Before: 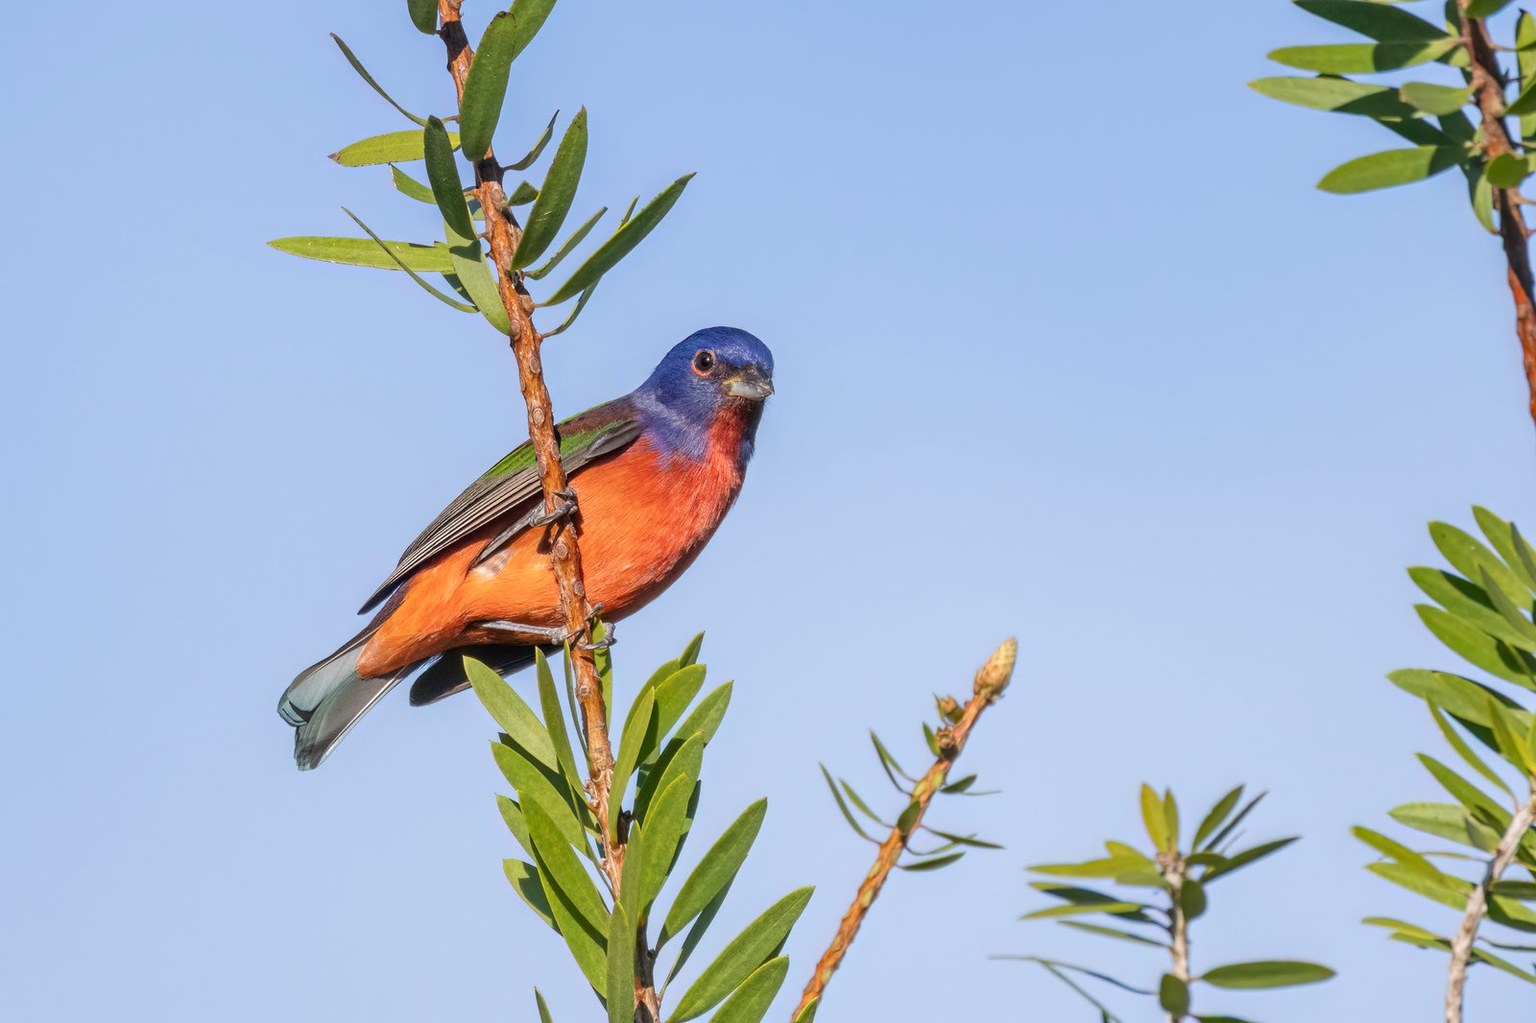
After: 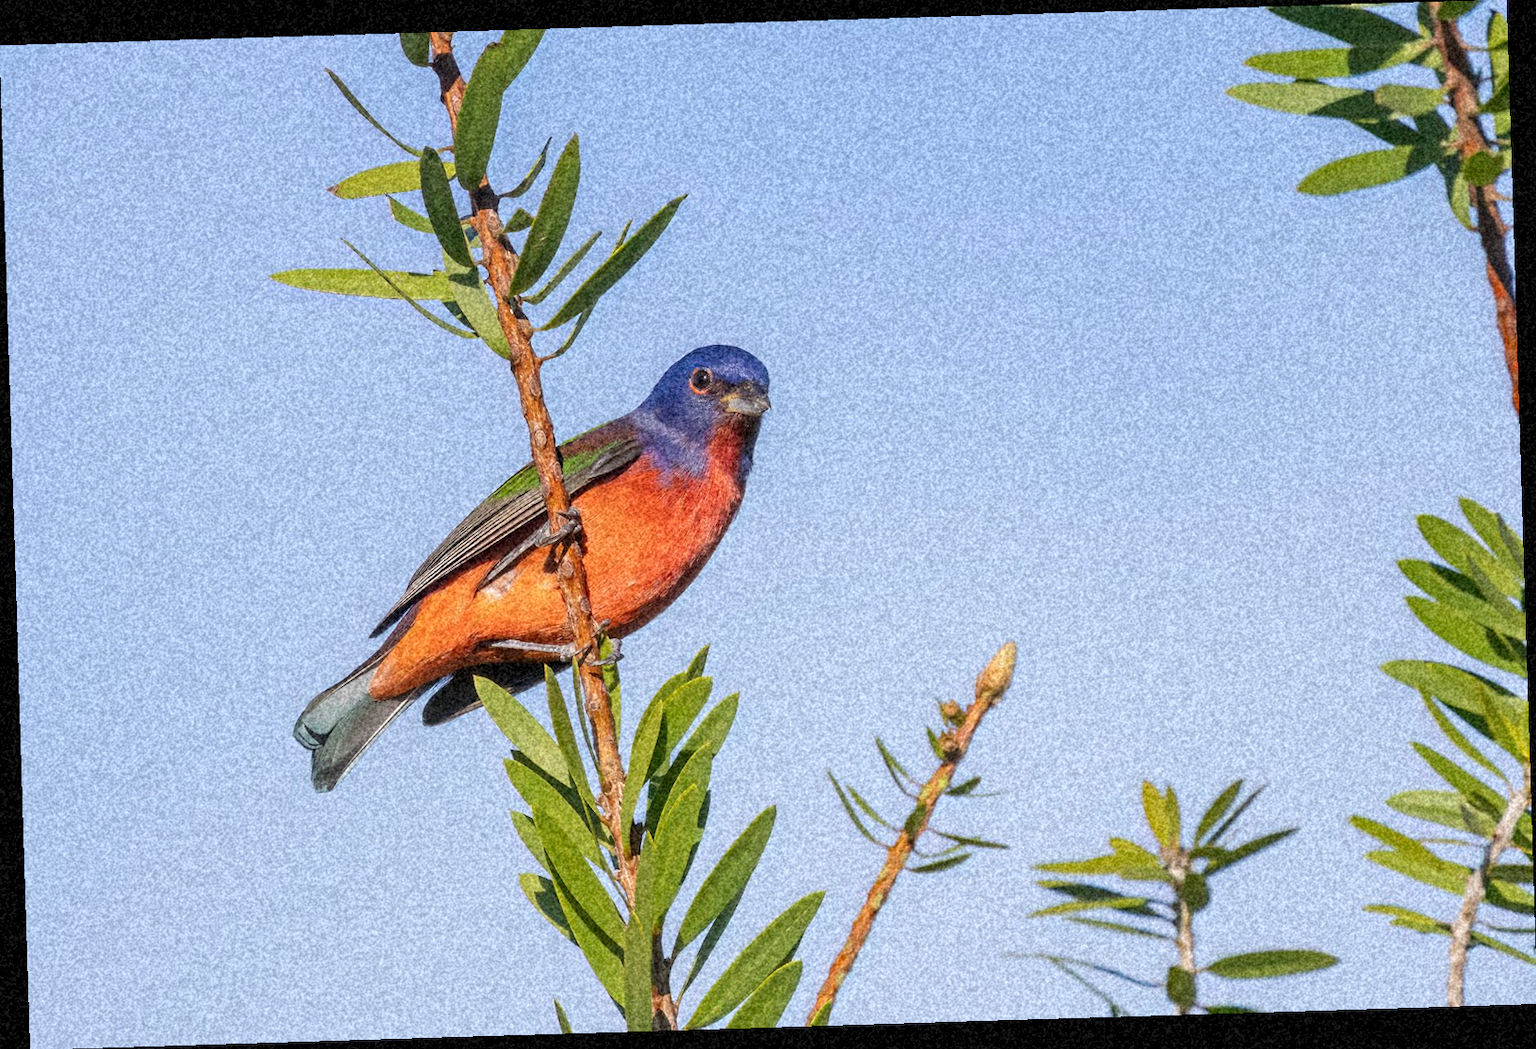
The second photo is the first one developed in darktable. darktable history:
grain: coarseness 46.9 ISO, strength 50.21%, mid-tones bias 0%
rotate and perspective: rotation -1.75°, automatic cropping off
